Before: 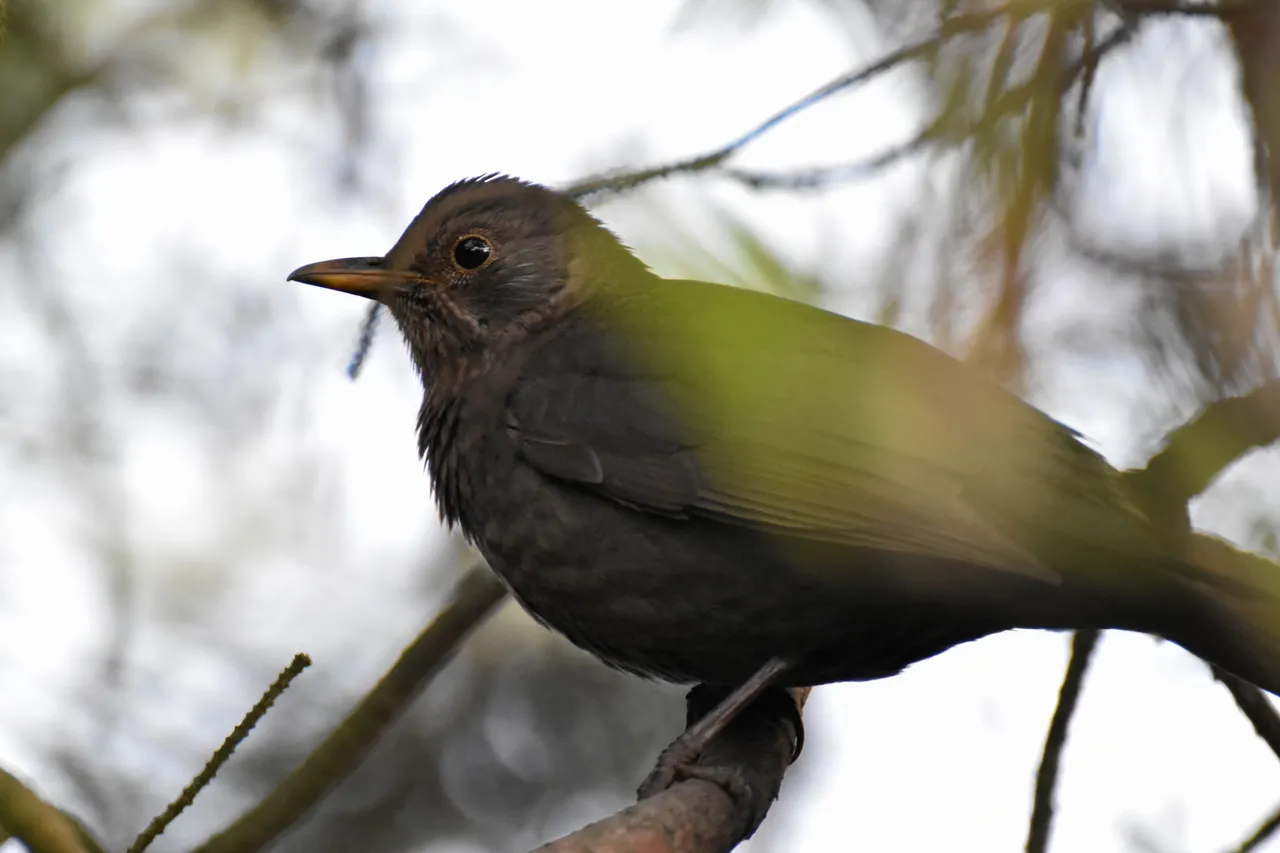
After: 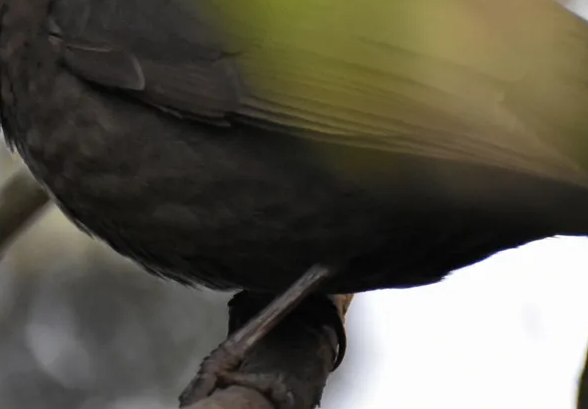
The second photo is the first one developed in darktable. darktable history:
crop: left 35.81%, top 46.078%, right 18.19%, bottom 5.939%
